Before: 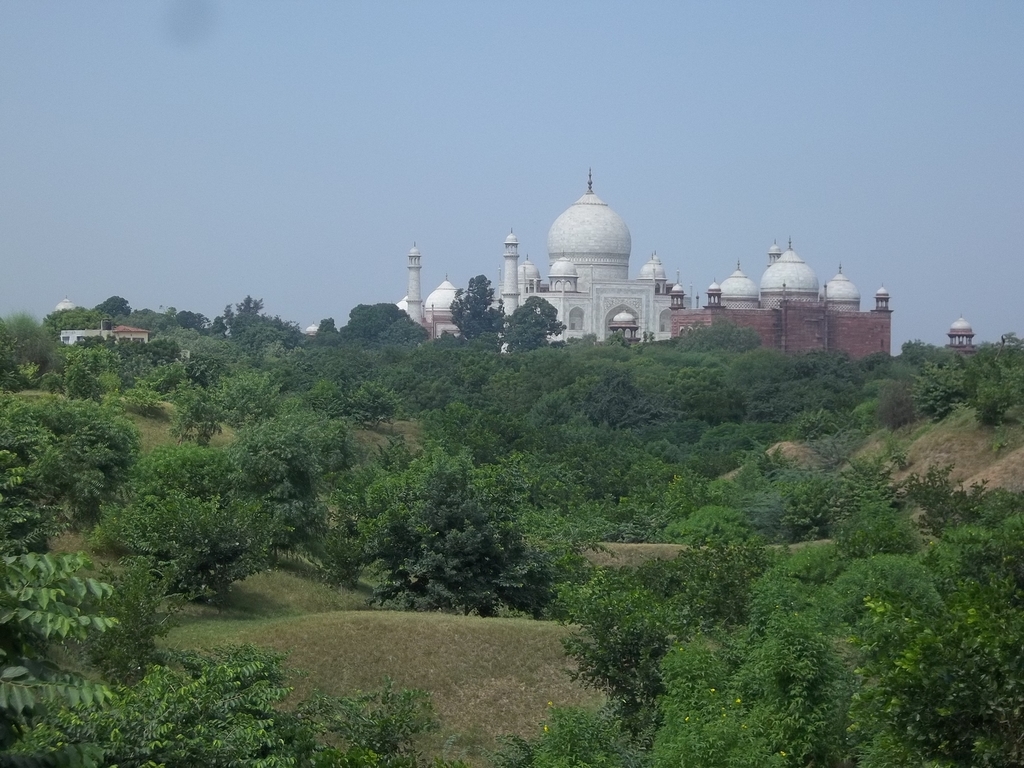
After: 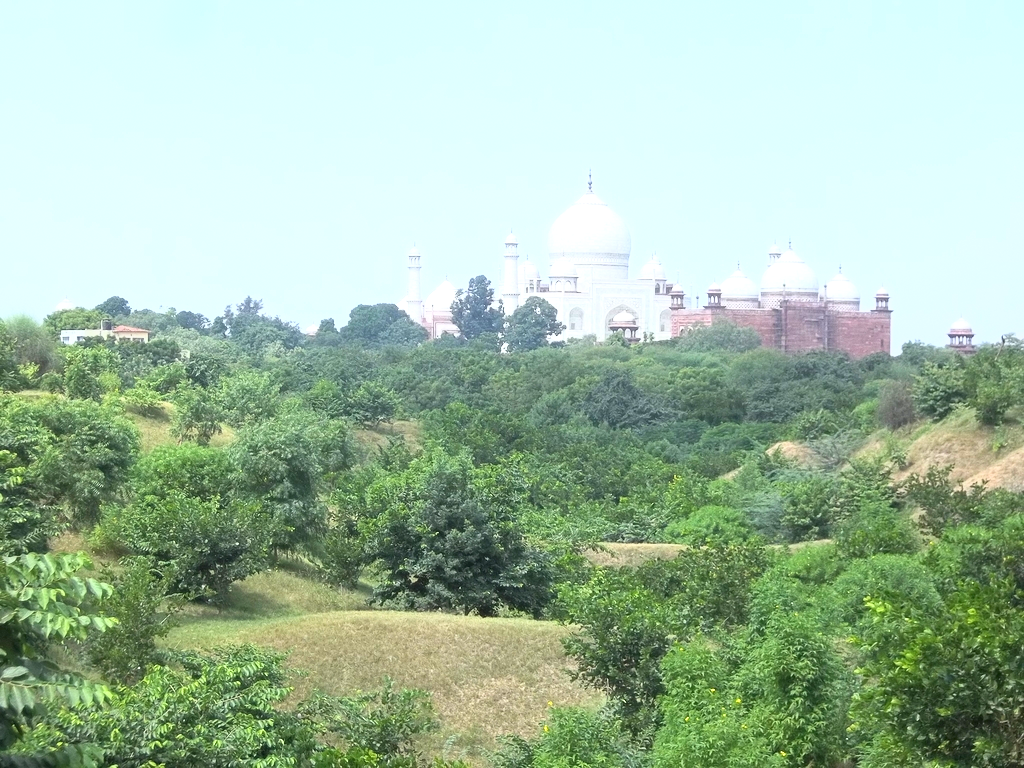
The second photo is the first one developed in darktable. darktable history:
base curve: curves: ch0 [(0, 0) (0.557, 0.834) (1, 1)]
exposure: black level correction 0, exposure 1.198 EV, compensate exposure bias true, compensate highlight preservation false
